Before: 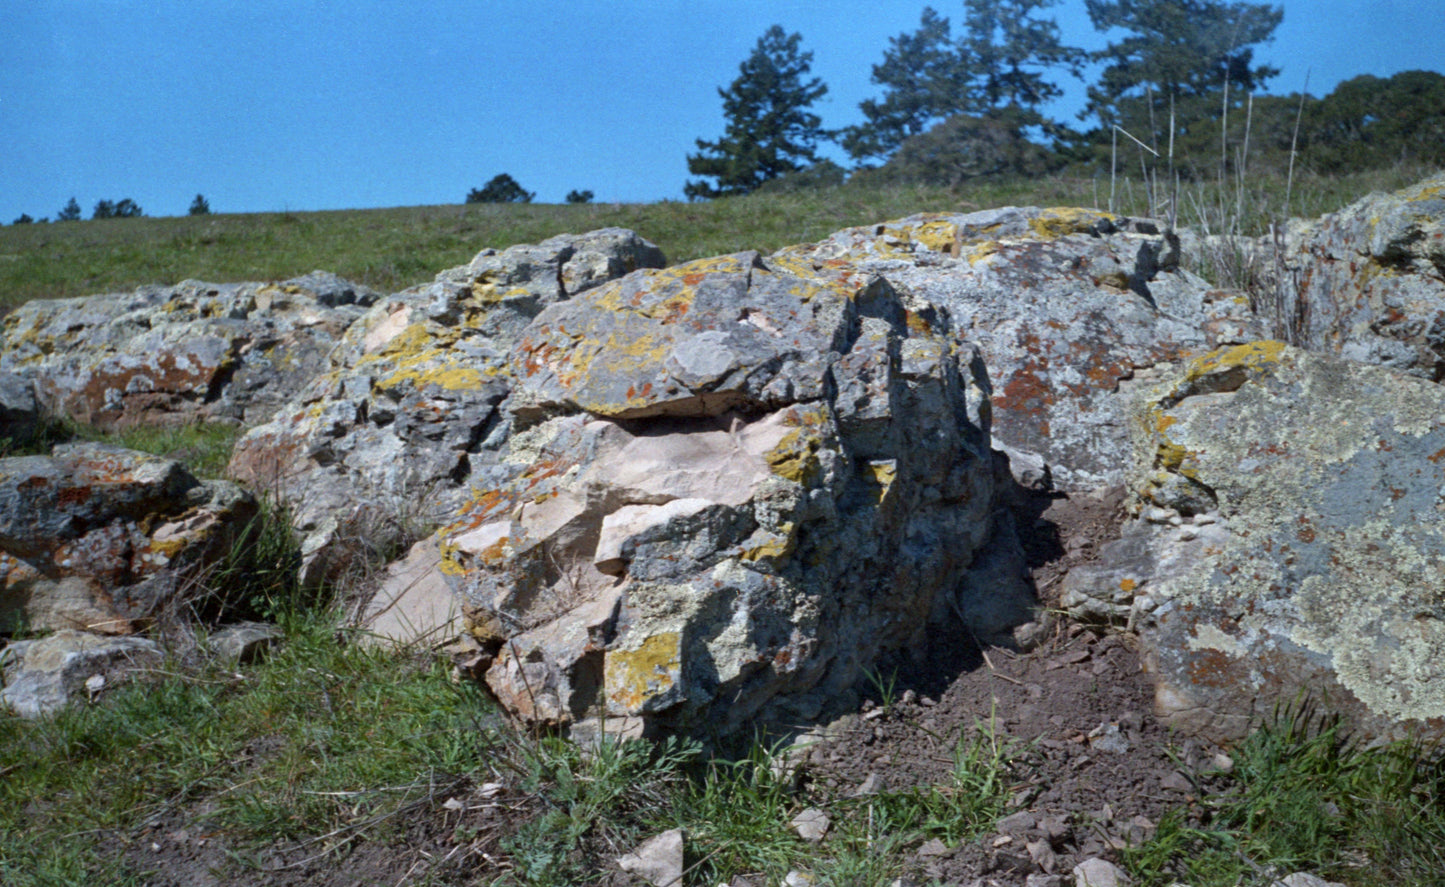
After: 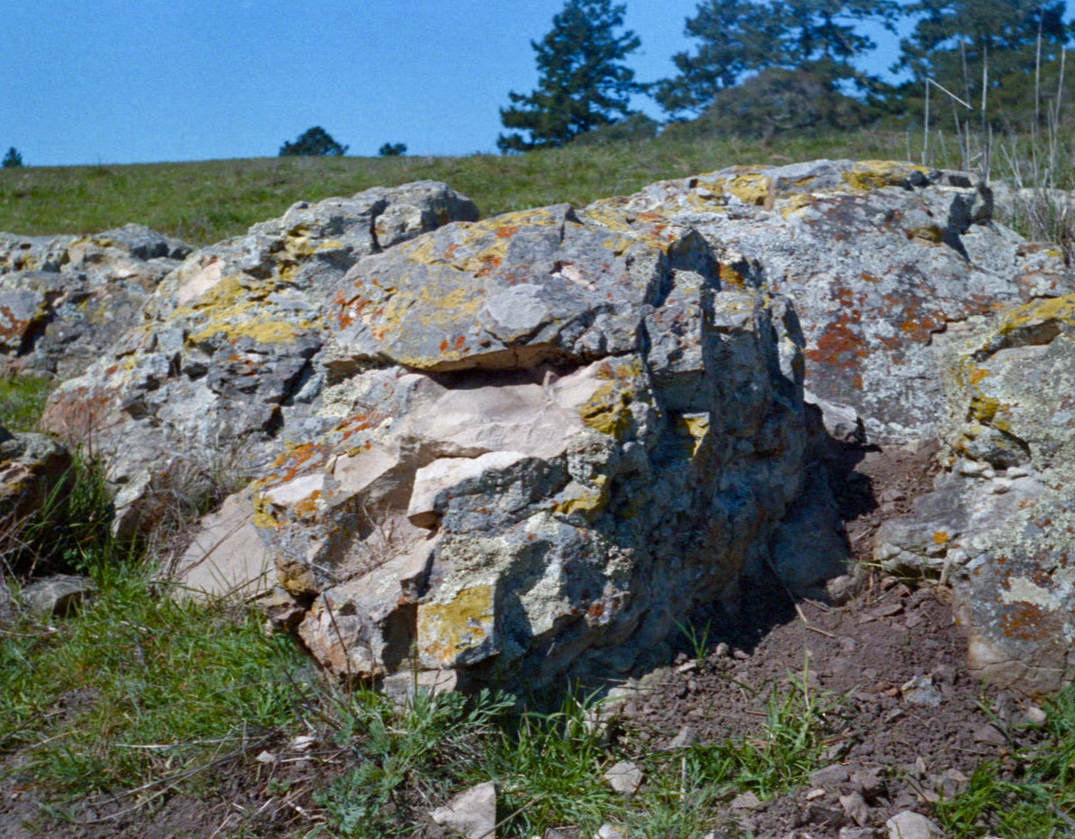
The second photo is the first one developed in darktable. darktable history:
color balance rgb: power › chroma 0.261%, power › hue 60.28°, perceptual saturation grading › global saturation 20%, perceptual saturation grading › highlights -50.152%, perceptual saturation grading › shadows 31.026%, global vibrance 20%
crop and rotate: left 12.971%, top 5.302%, right 12.599%
